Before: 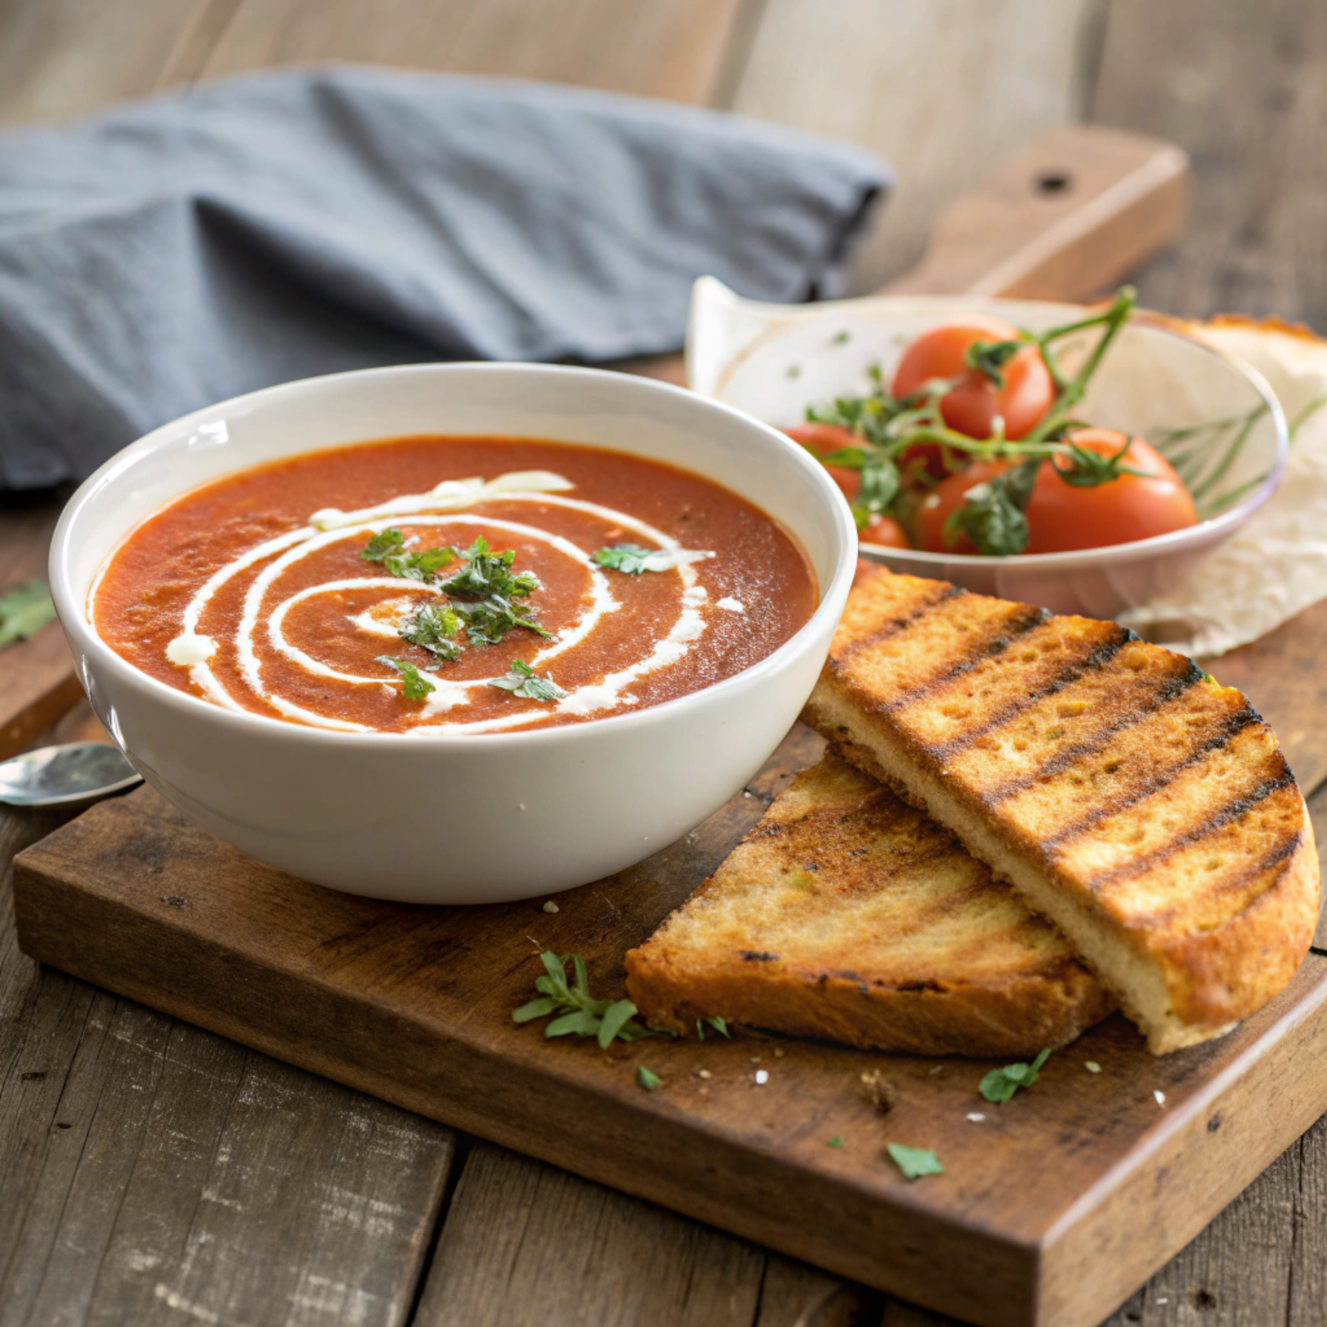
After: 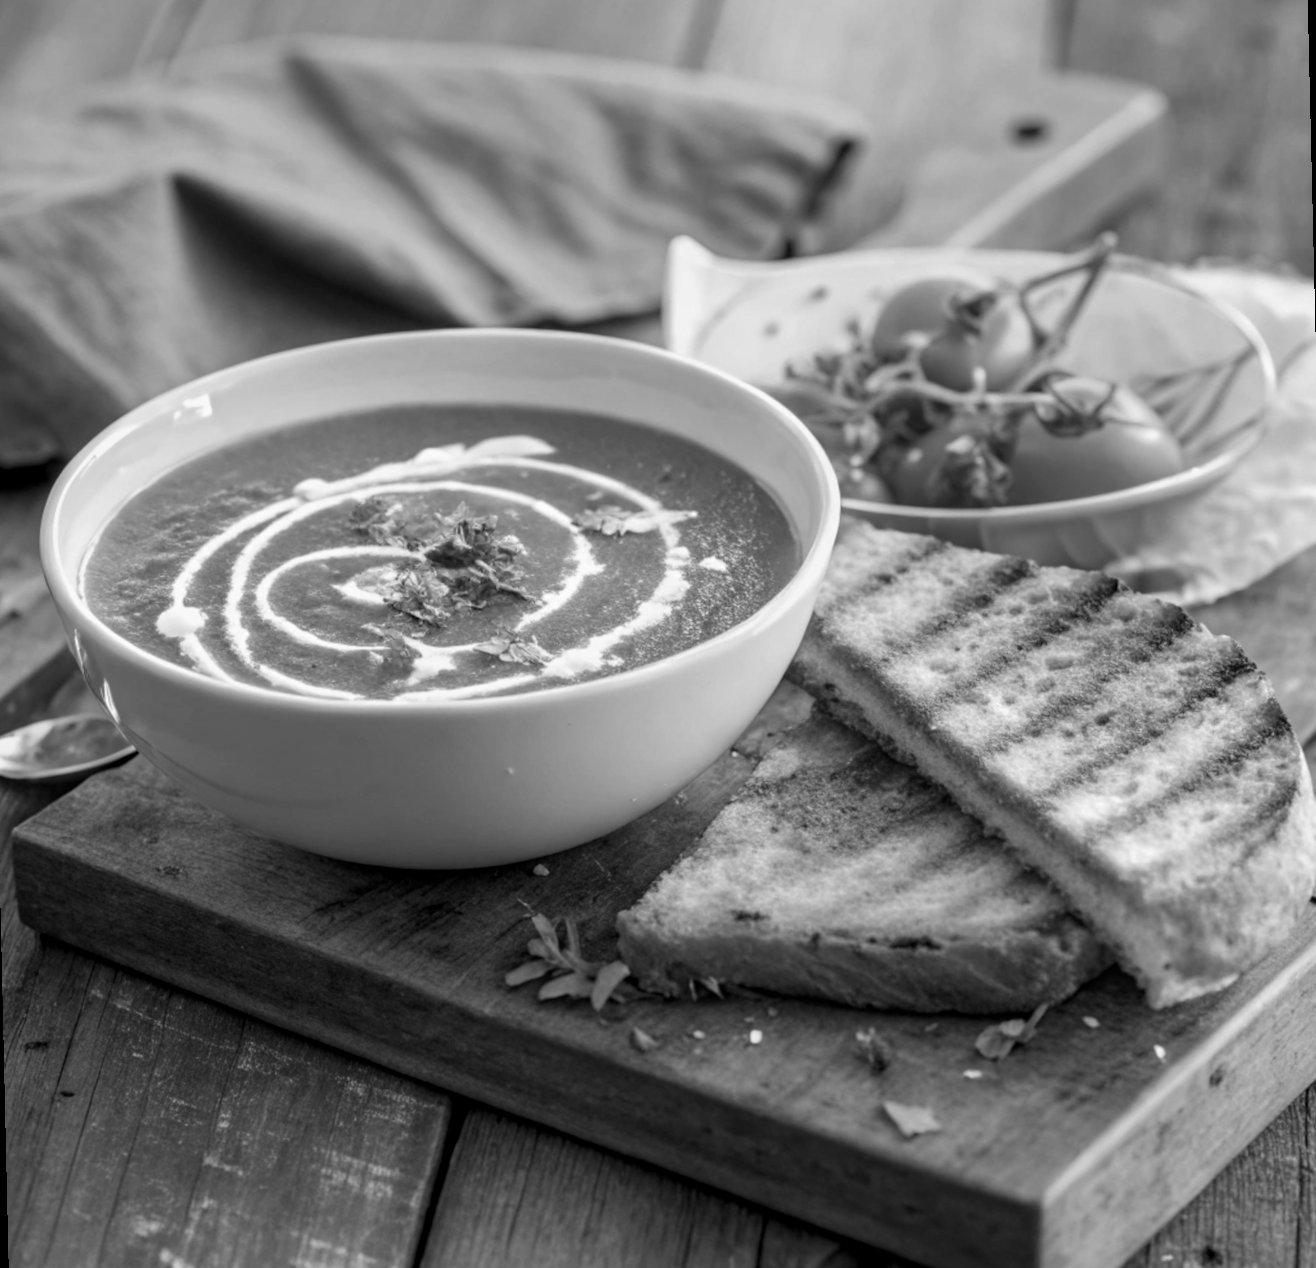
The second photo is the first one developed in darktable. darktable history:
rotate and perspective: rotation -1.32°, lens shift (horizontal) -0.031, crop left 0.015, crop right 0.985, crop top 0.047, crop bottom 0.982
local contrast: highlights 100%, shadows 100%, detail 120%, midtone range 0.2
monochrome: a 73.58, b 64.21
